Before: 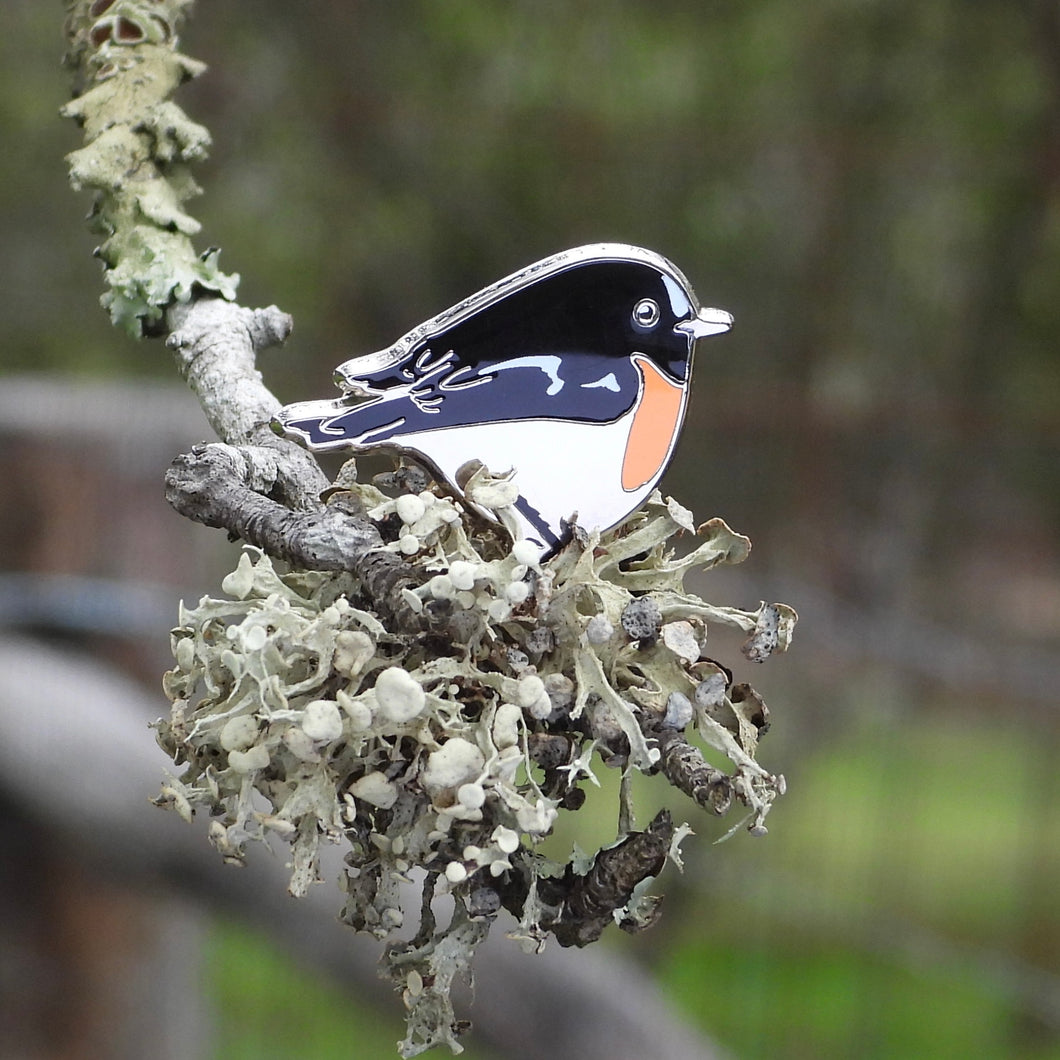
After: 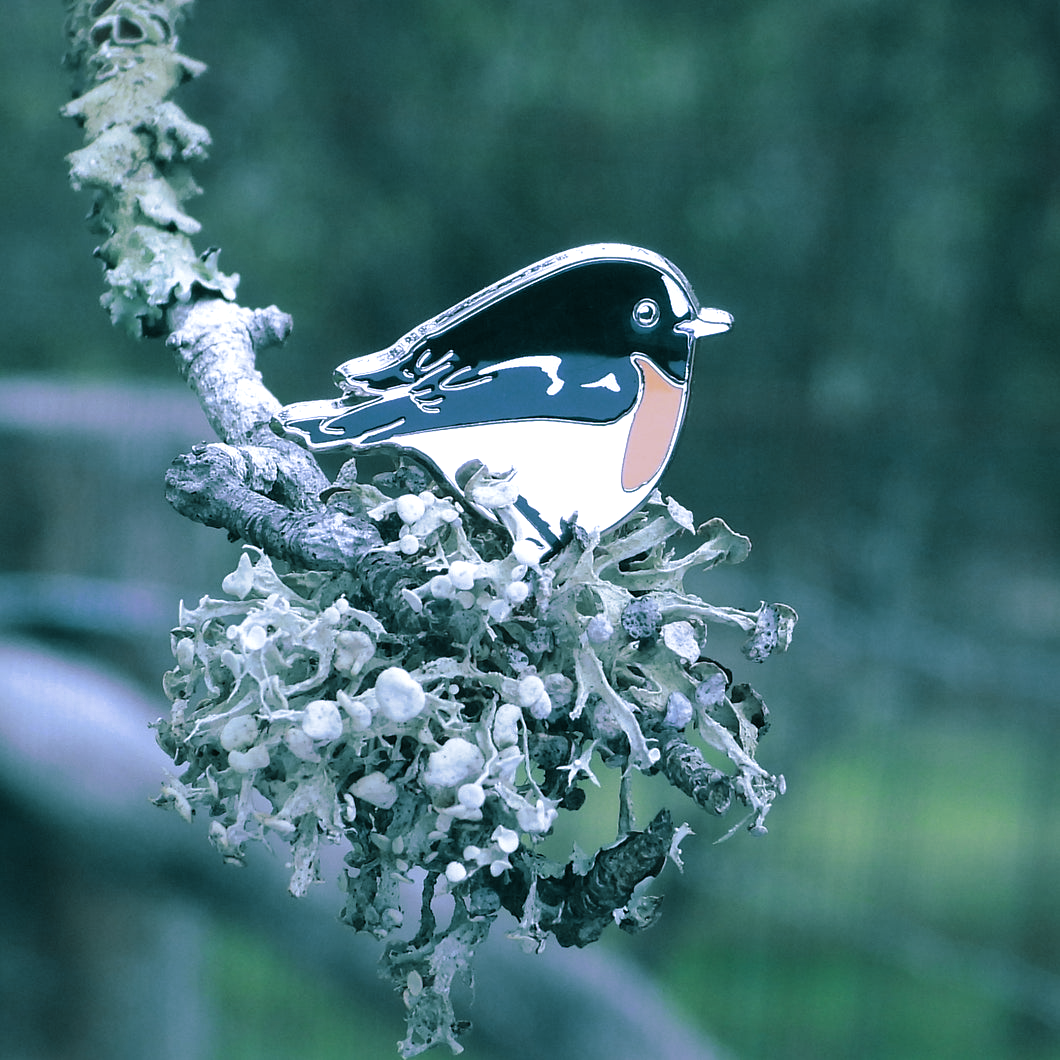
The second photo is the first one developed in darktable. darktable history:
white balance: red 0.871, blue 1.249
split-toning: shadows › hue 186.43°, highlights › hue 49.29°, compress 30.29%
